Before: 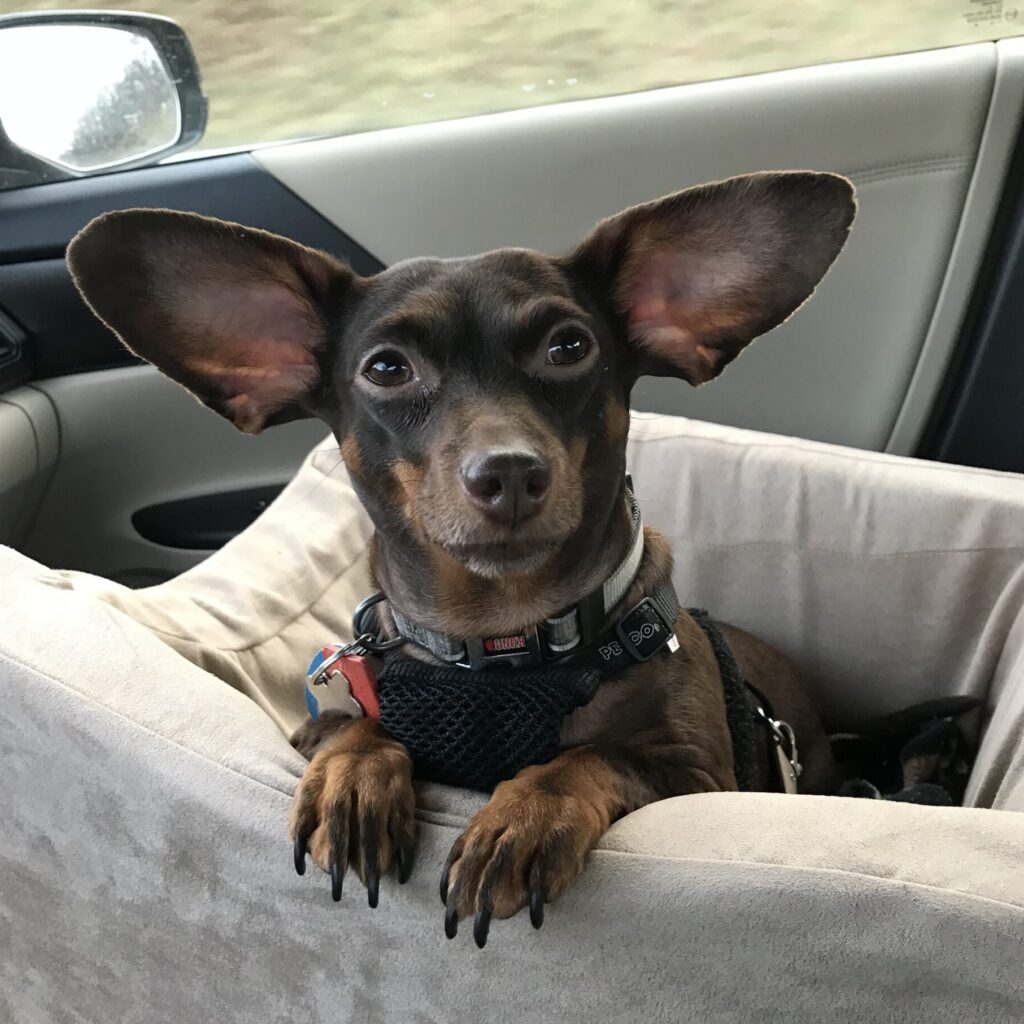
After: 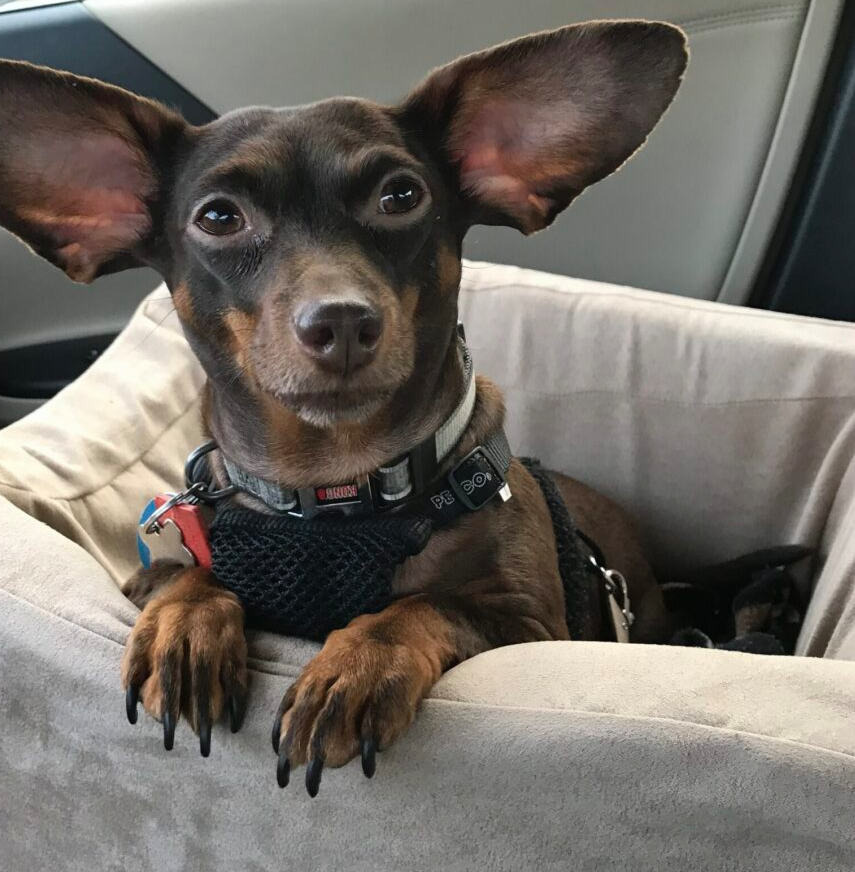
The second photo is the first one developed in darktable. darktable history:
crop: left 16.482%, top 14.757%
shadows and highlights: soften with gaussian
local contrast: mode bilateral grid, contrast 100, coarseness 99, detail 90%, midtone range 0.2
